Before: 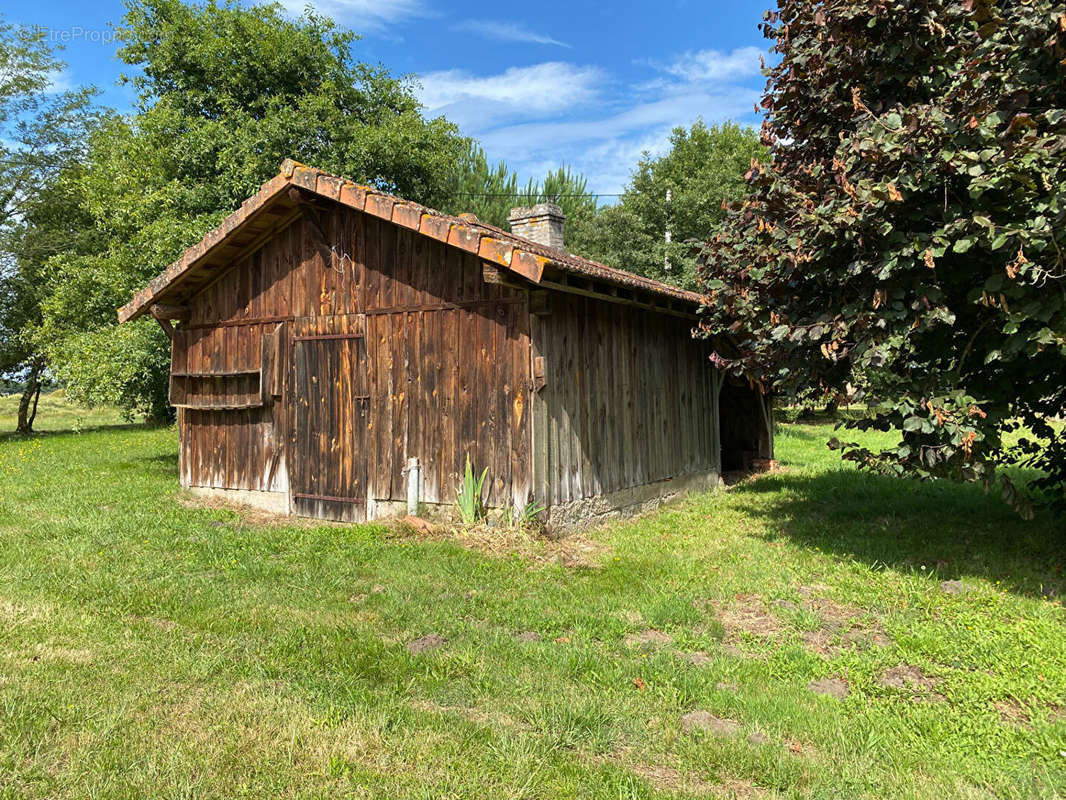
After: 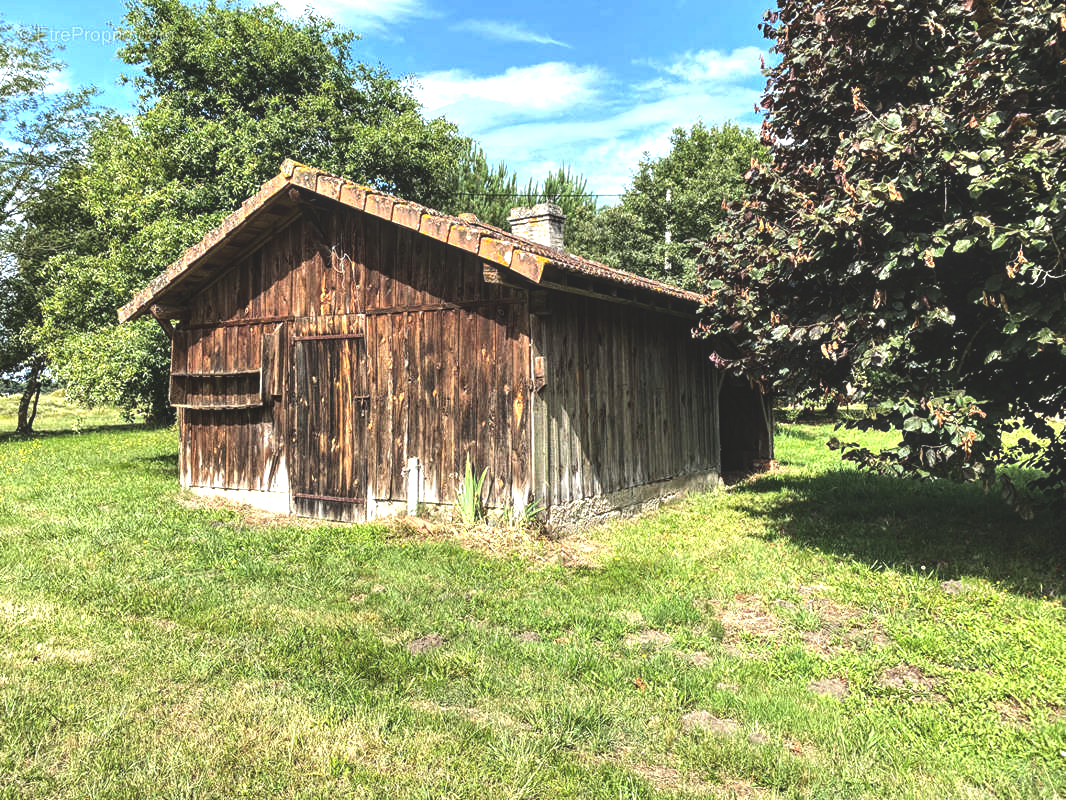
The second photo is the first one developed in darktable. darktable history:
local contrast: on, module defaults
graduated density: rotation -180°, offset 27.42
tone equalizer: -8 EV -1.08 EV, -7 EV -1.01 EV, -6 EV -0.867 EV, -5 EV -0.578 EV, -3 EV 0.578 EV, -2 EV 0.867 EV, -1 EV 1.01 EV, +0 EV 1.08 EV, edges refinement/feathering 500, mask exposure compensation -1.57 EV, preserve details no
exposure: black level correction -0.03, compensate highlight preservation false
